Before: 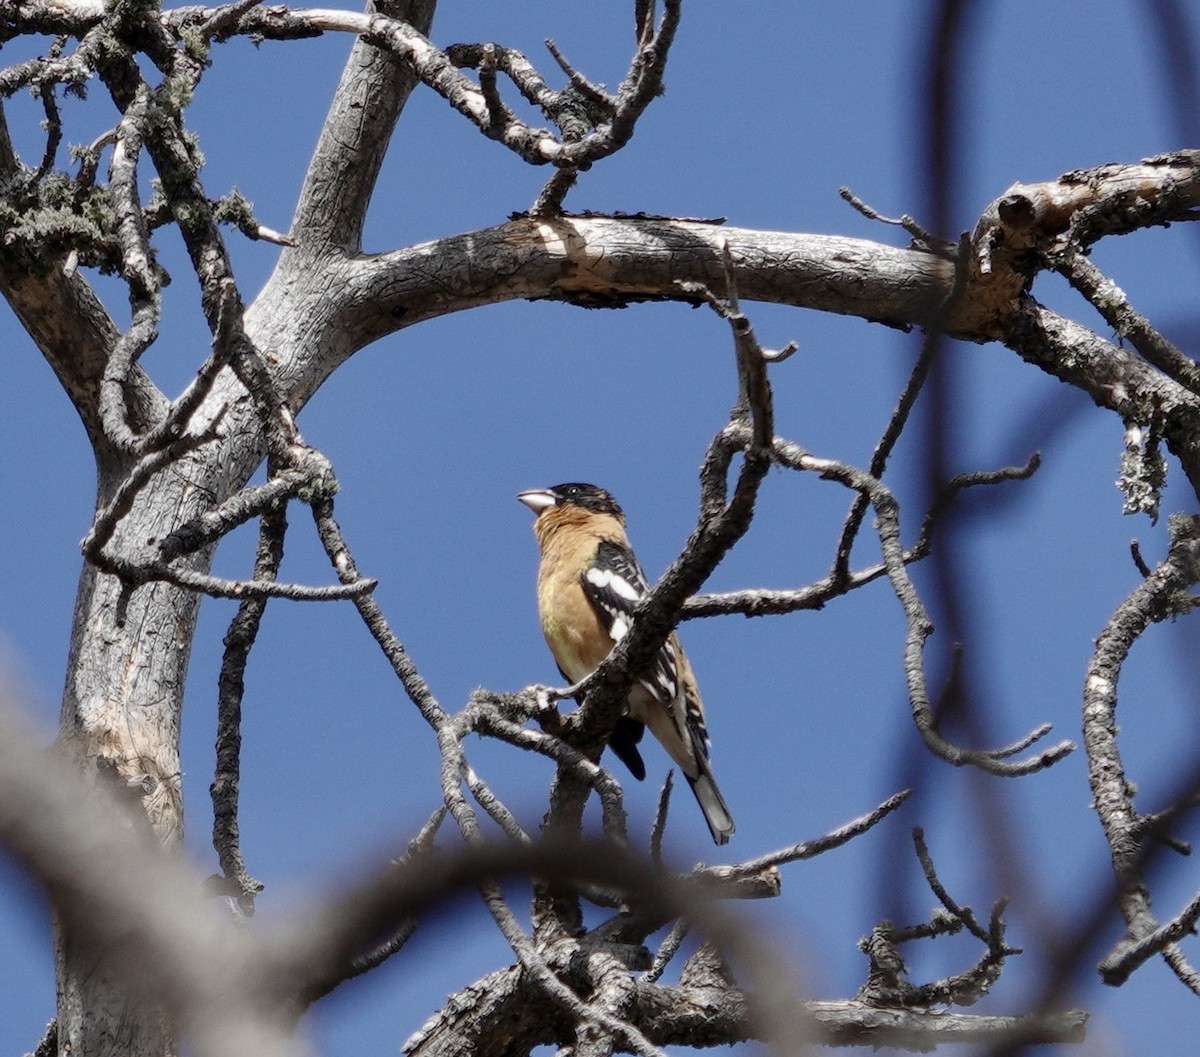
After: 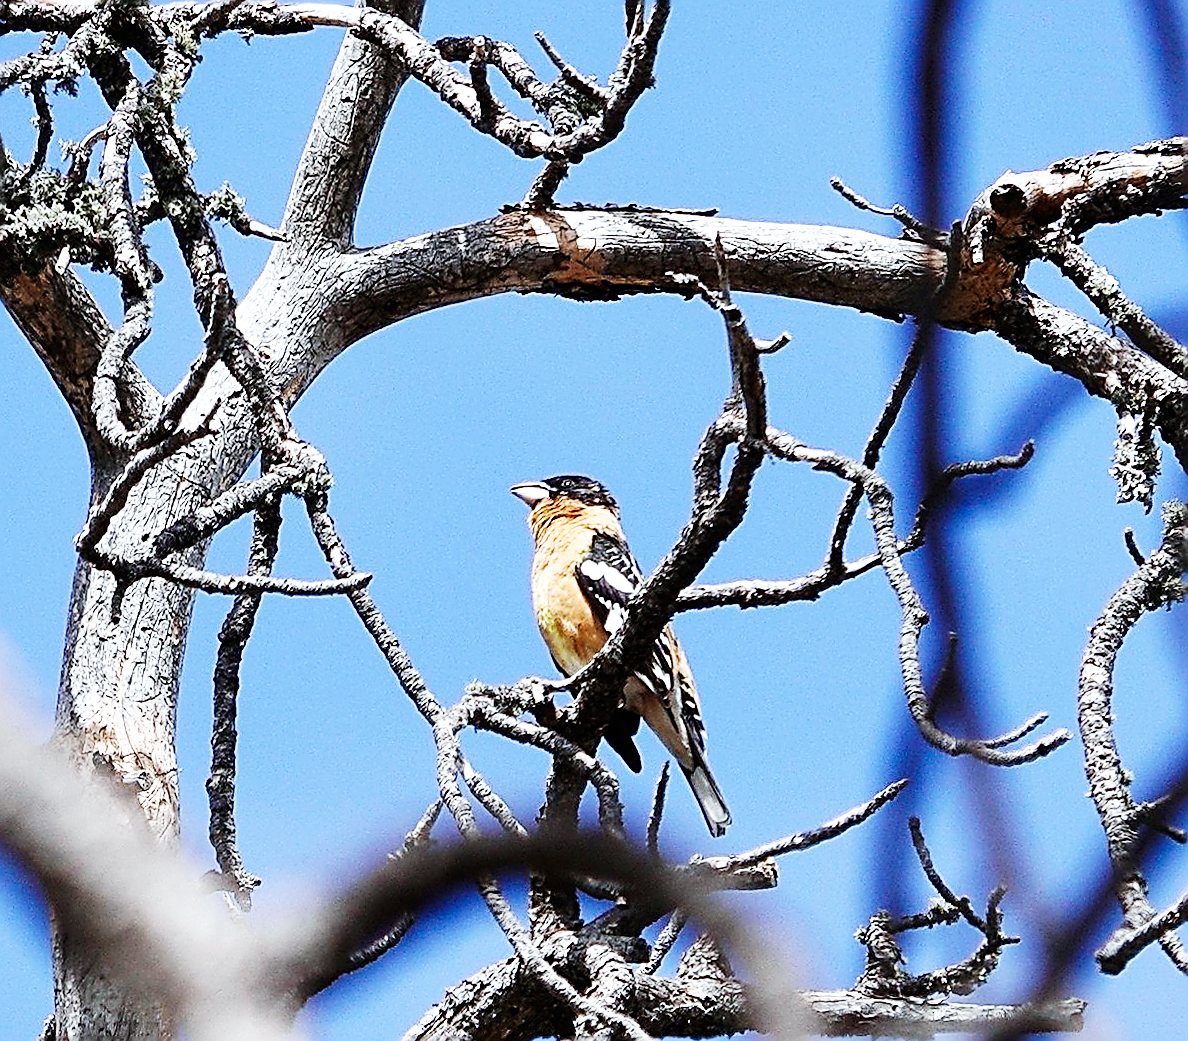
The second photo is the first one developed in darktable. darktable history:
base curve: curves: ch0 [(0, 0) (0.007, 0.004) (0.027, 0.03) (0.046, 0.07) (0.207, 0.54) (0.442, 0.872) (0.673, 0.972) (1, 1)], preserve colors none
rotate and perspective: rotation -0.45°, automatic cropping original format, crop left 0.008, crop right 0.992, crop top 0.012, crop bottom 0.988
sharpen: amount 1.861
white balance: red 0.967, blue 1.049
